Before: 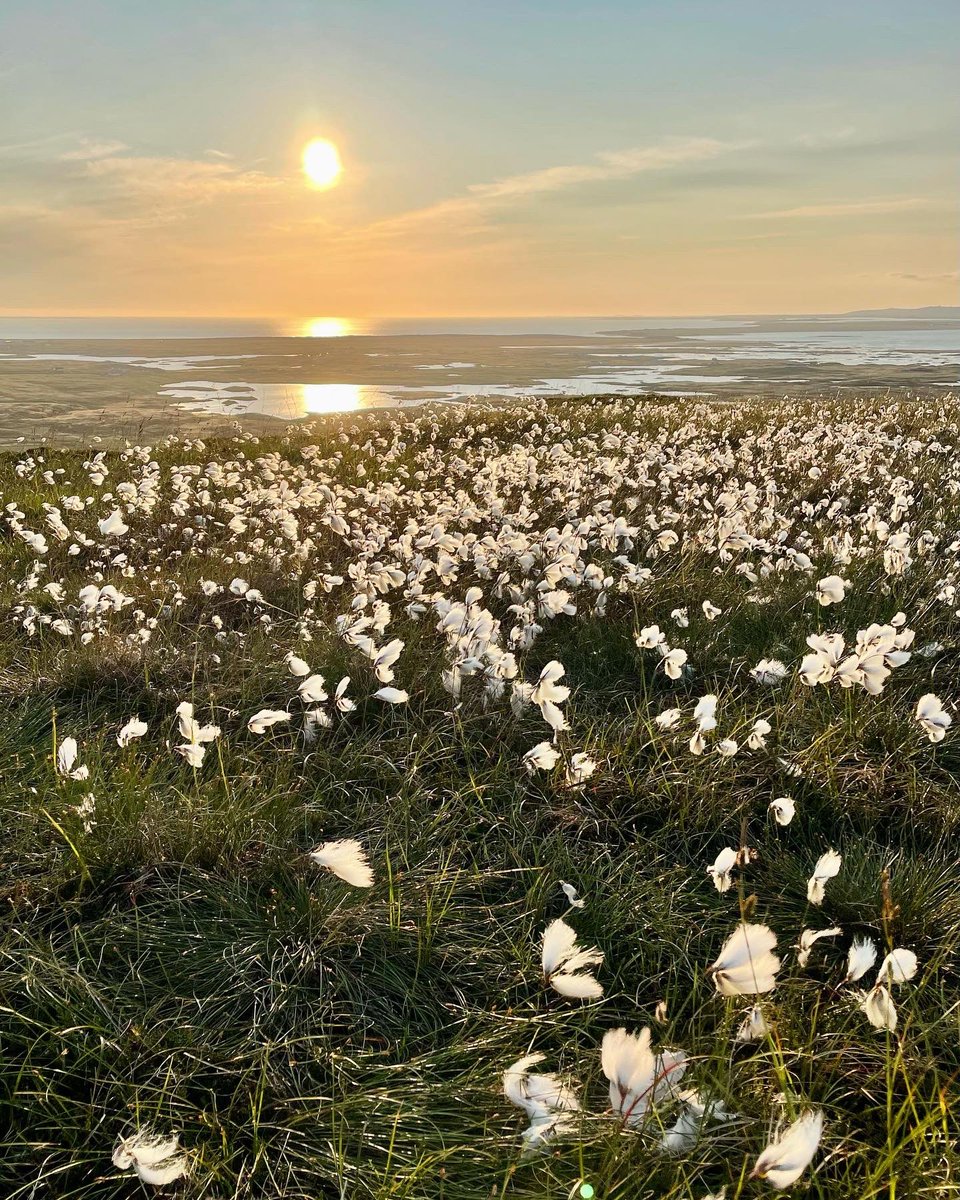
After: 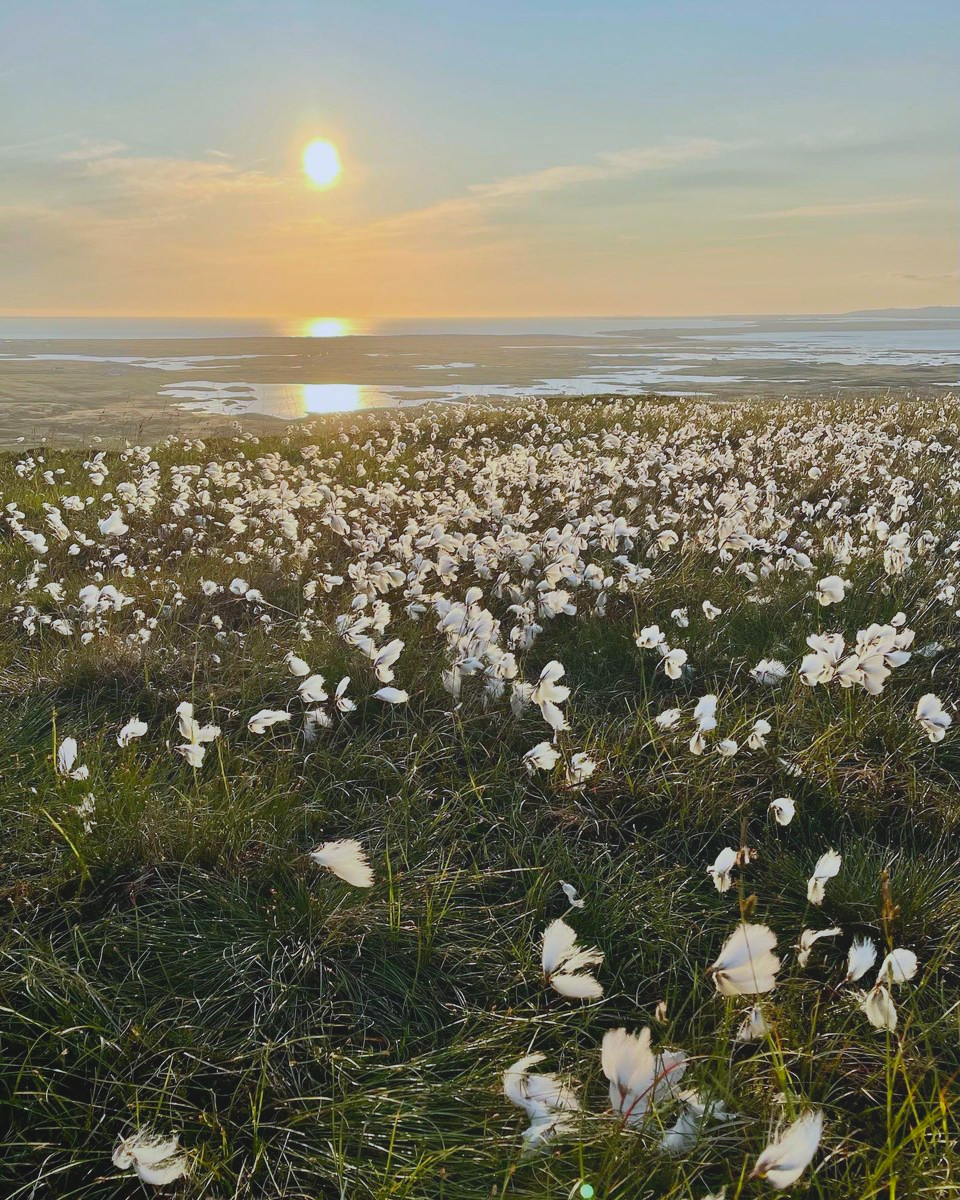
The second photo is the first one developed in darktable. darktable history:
local contrast: detail 69%
white balance: red 0.954, blue 1.079
color correction: highlights a* -0.182, highlights b* -0.124
